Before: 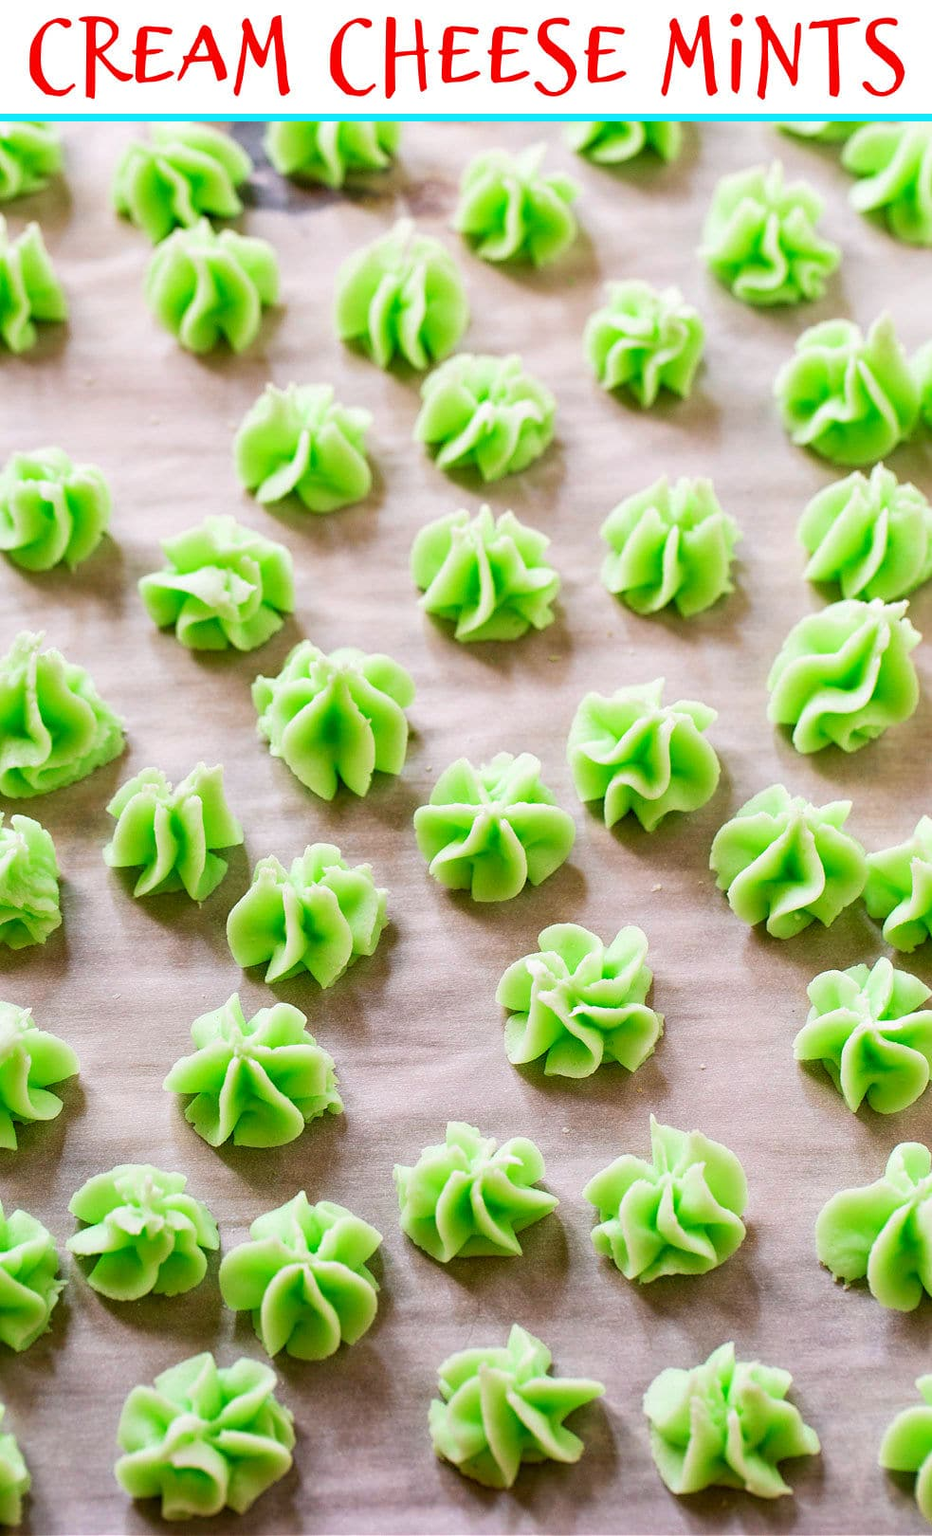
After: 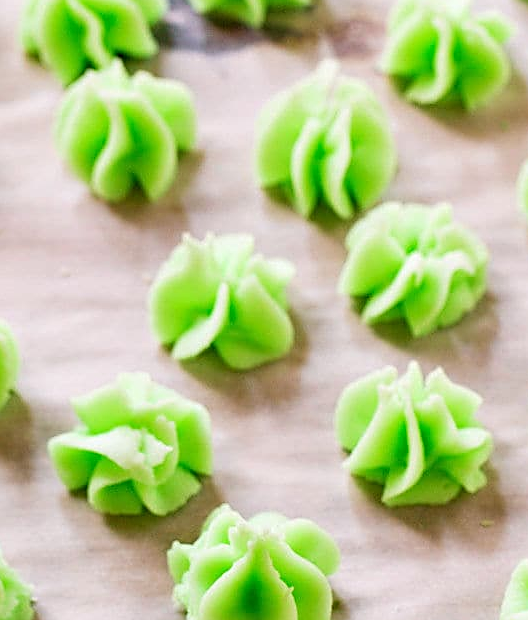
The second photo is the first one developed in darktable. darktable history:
sharpen: on, module defaults
crop: left 10.06%, top 10.576%, right 36.194%, bottom 51.12%
